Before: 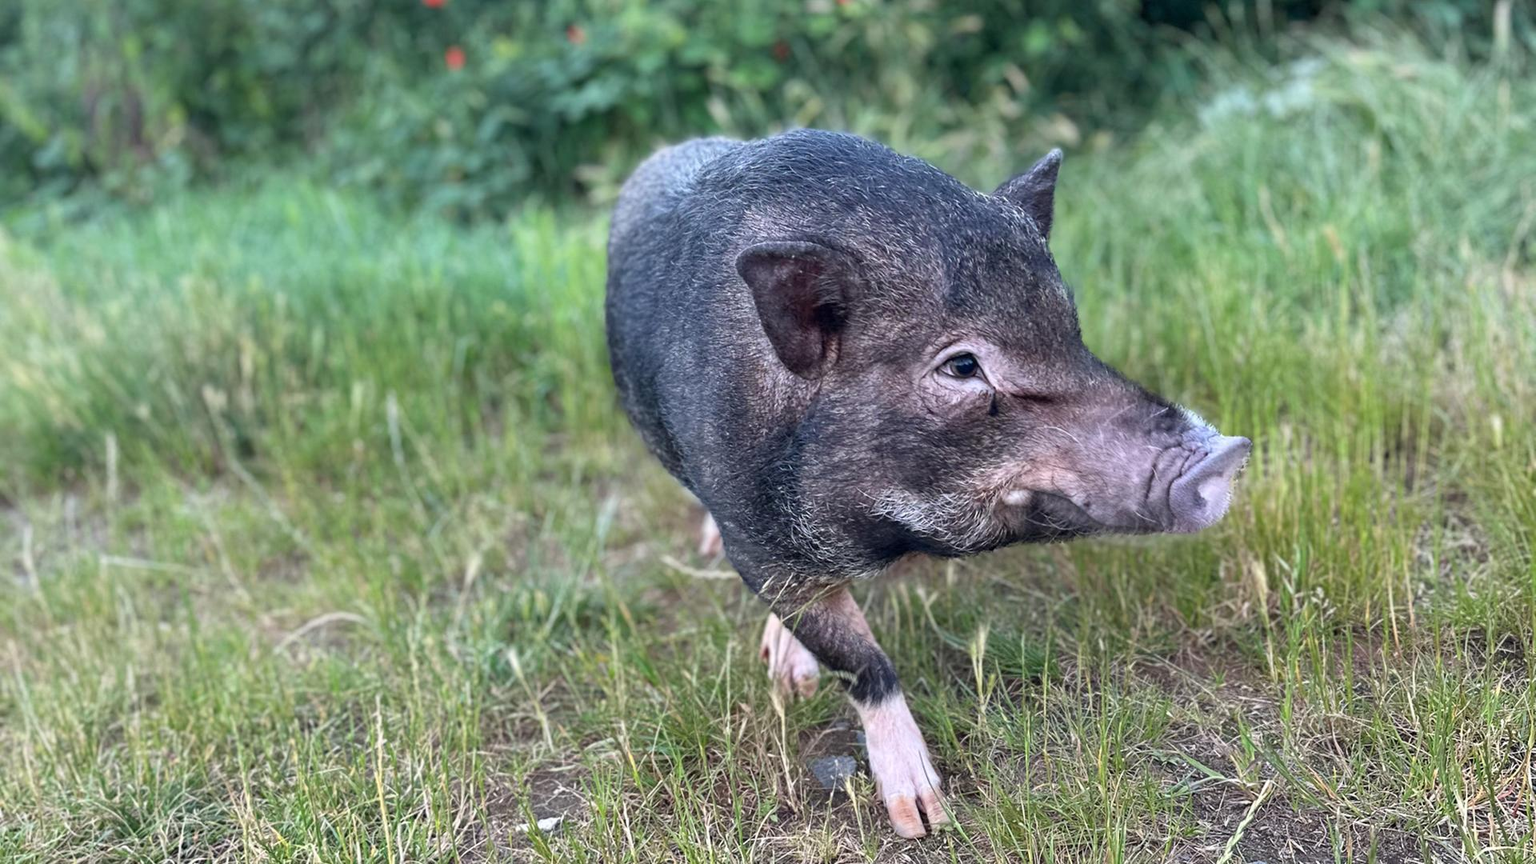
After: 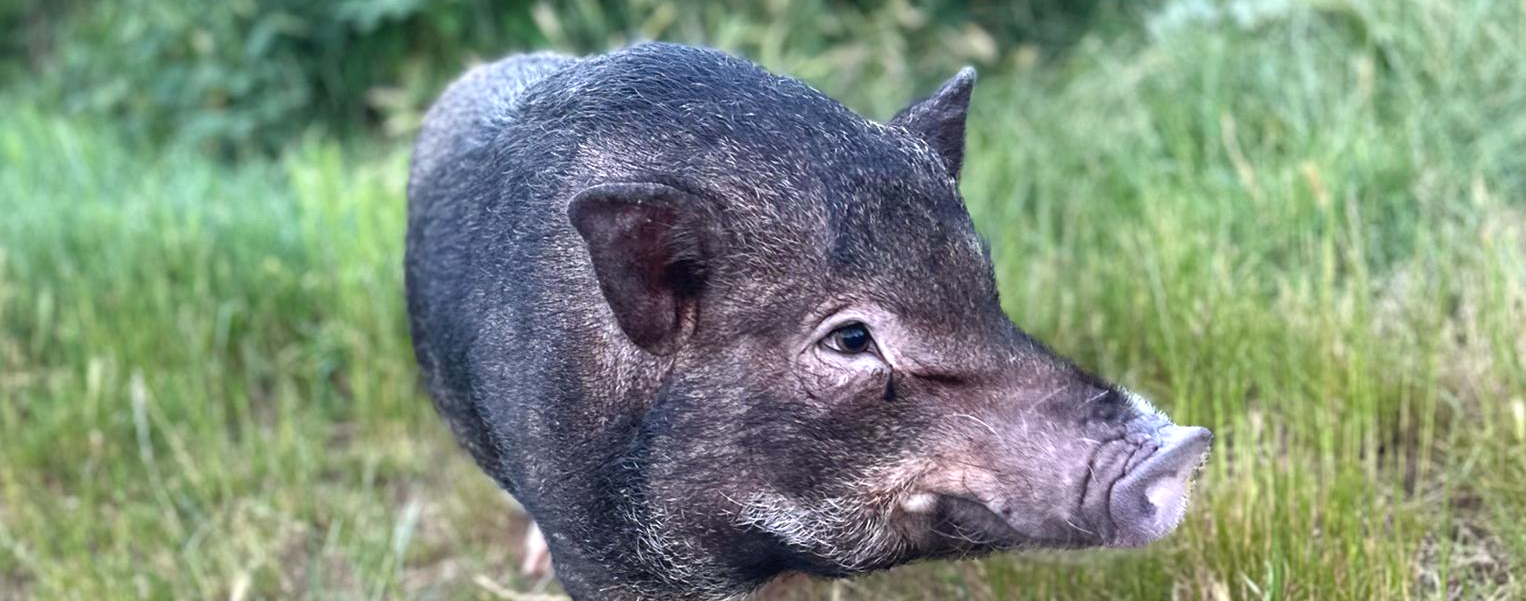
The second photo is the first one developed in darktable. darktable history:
crop: left 18.38%, top 11.092%, right 2.134%, bottom 33.217%
tone equalizer: on, module defaults
color balance rgb: shadows lift › chroma 1%, shadows lift › hue 28.8°, power › hue 60°, highlights gain › chroma 1%, highlights gain › hue 60°, global offset › luminance 0.25%, perceptual saturation grading › highlights -20%, perceptual saturation grading › shadows 20%, perceptual brilliance grading › highlights 10%, perceptual brilliance grading › shadows -5%, global vibrance 19.67%
